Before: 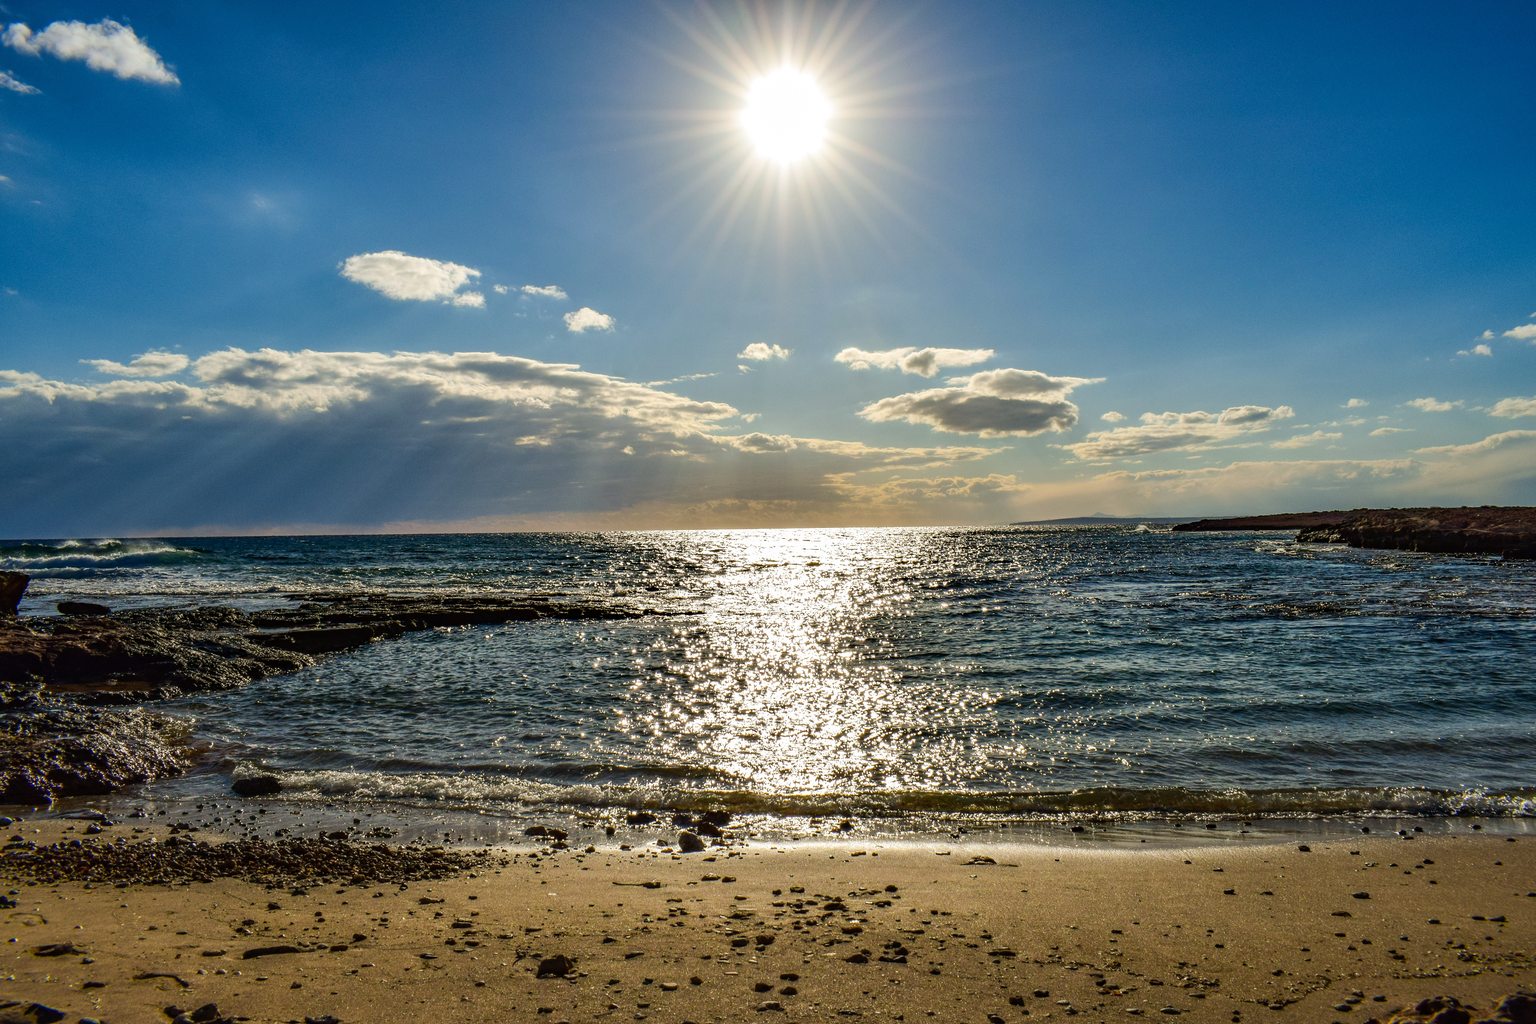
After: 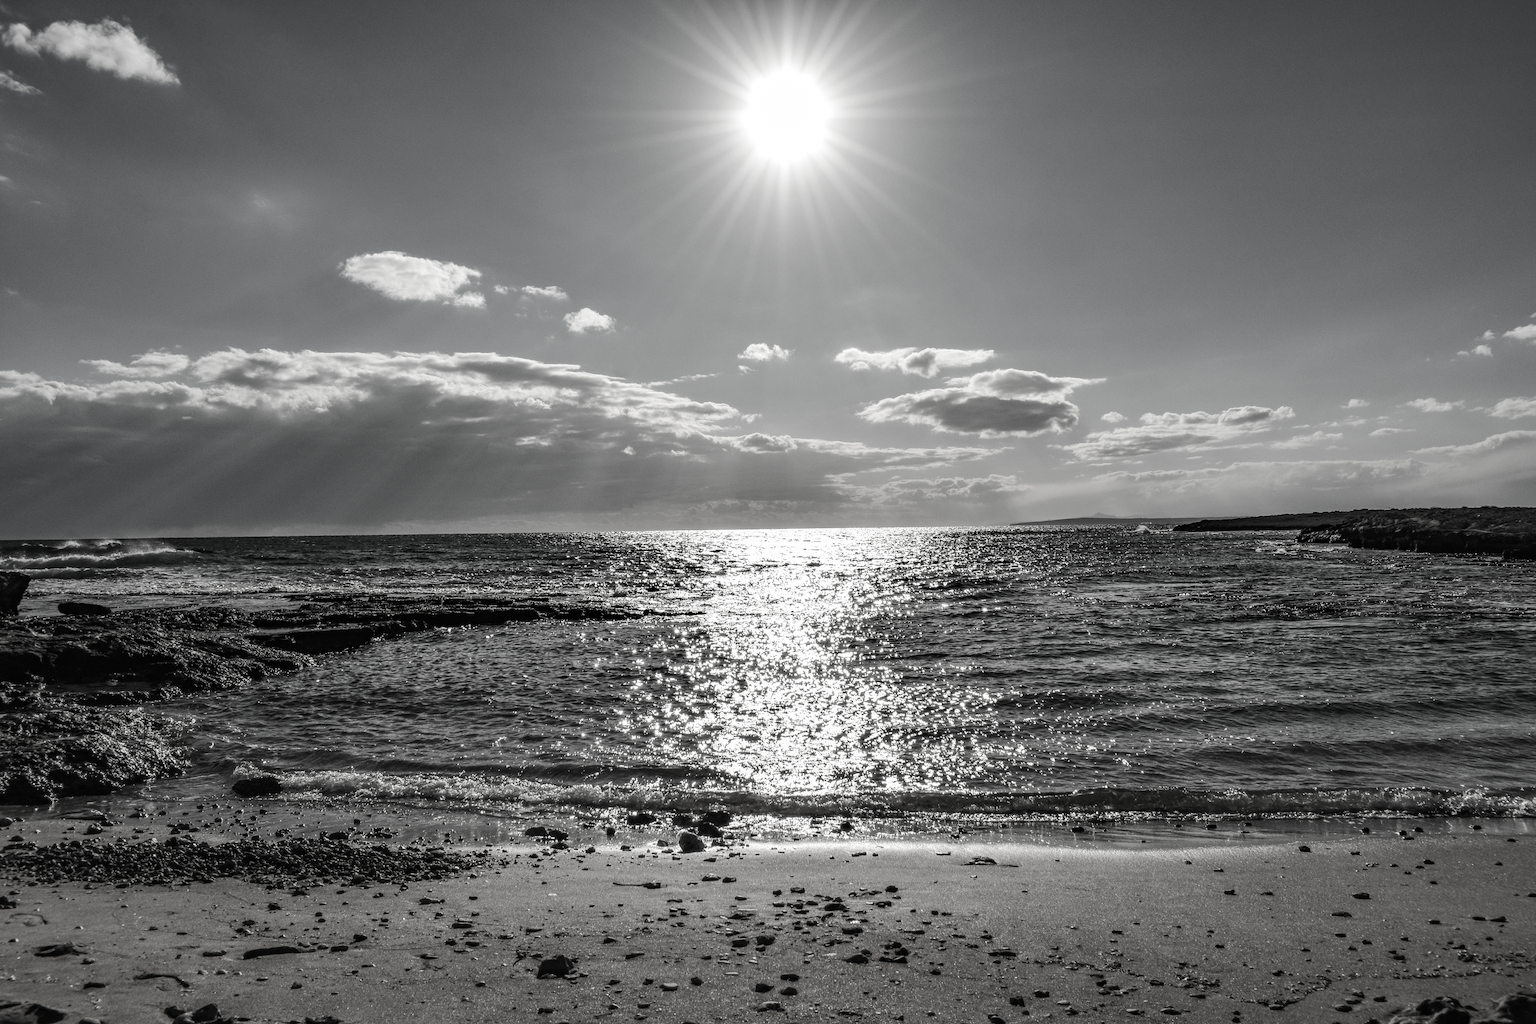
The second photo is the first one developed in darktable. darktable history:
exposure: compensate exposure bias true, compensate highlight preservation false
contrast brightness saturation: saturation -0.982
velvia: strength 44.53%
